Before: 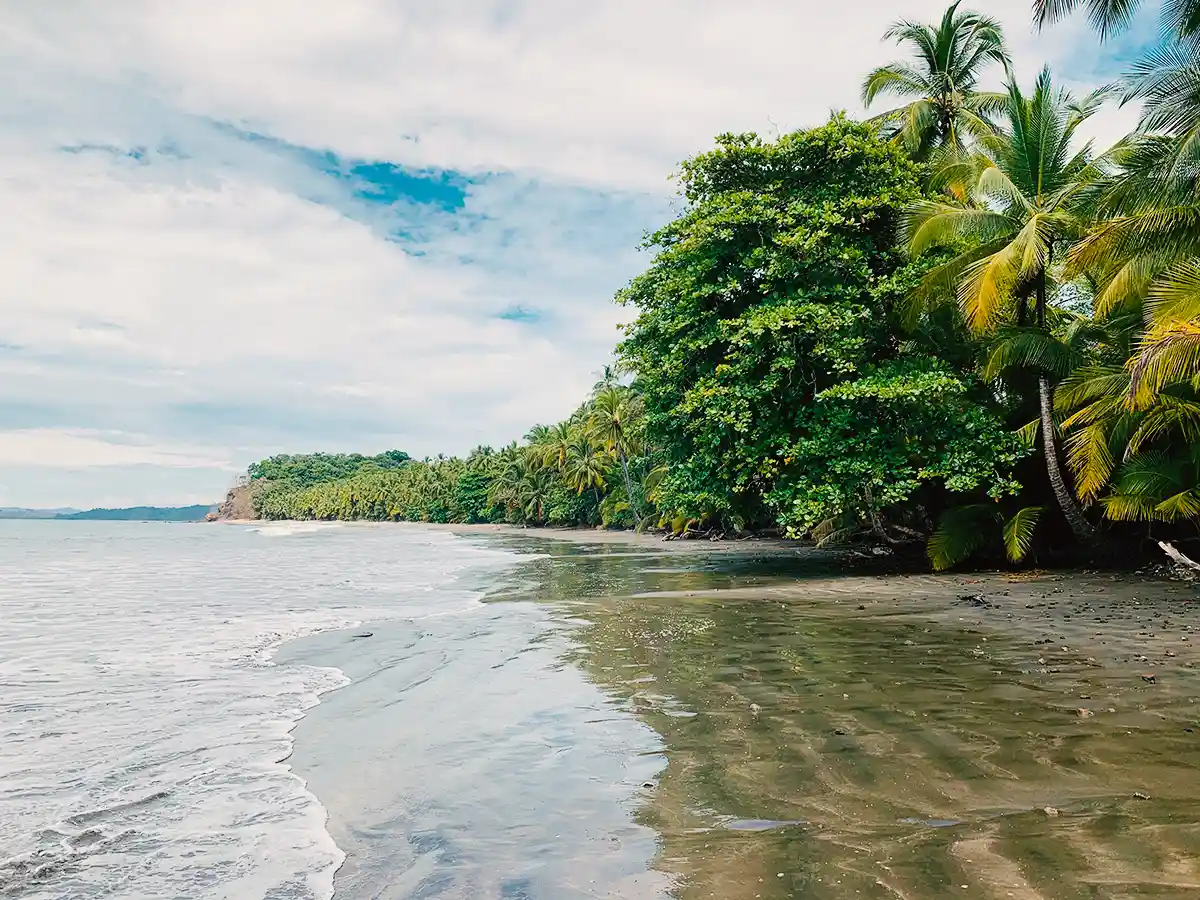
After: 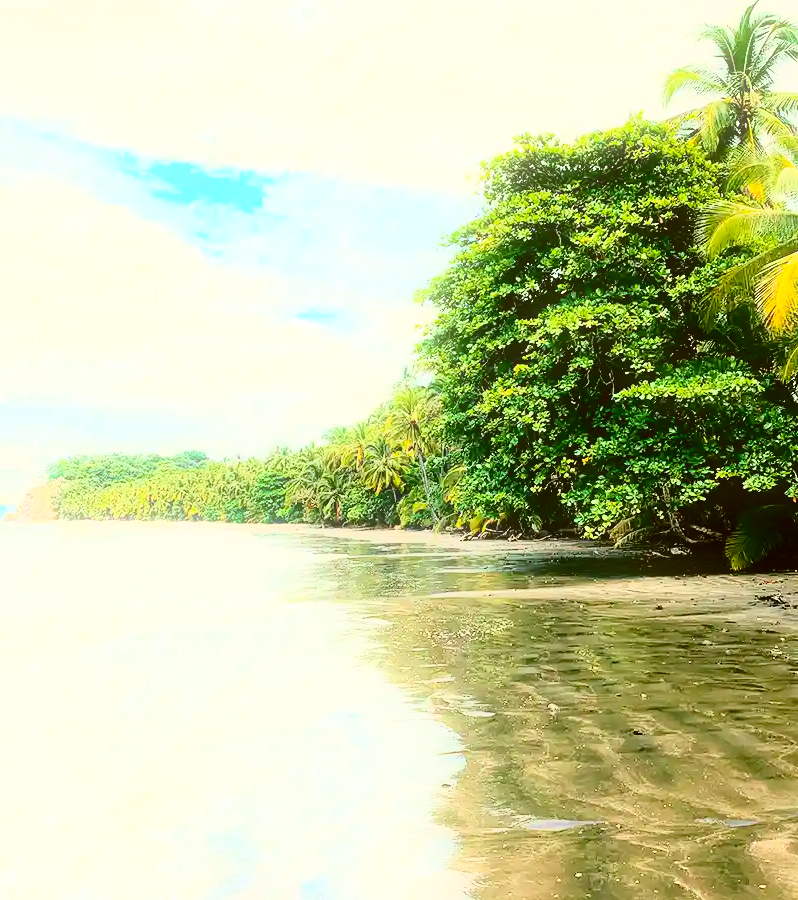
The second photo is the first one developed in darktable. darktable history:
bloom: size 5%, threshold 95%, strength 15%
crop: left 16.899%, right 16.556%
color correction: highlights a* -1.43, highlights b* 10.12, shadows a* 0.395, shadows b* 19.35
color balance rgb: on, module defaults
exposure: black level correction 0.002, exposure 0.15 EV, compensate highlight preservation false
contrast brightness saturation: contrast 0.08, saturation 0.2
tone curve: curves: ch0 [(0, 0) (0.003, 0.002) (0.011, 0.008) (0.025, 0.019) (0.044, 0.034) (0.069, 0.053) (0.1, 0.079) (0.136, 0.127) (0.177, 0.191) (0.224, 0.274) (0.277, 0.367) (0.335, 0.465) (0.399, 0.552) (0.468, 0.643) (0.543, 0.737) (0.623, 0.82) (0.709, 0.891) (0.801, 0.928) (0.898, 0.963) (1, 1)], color space Lab, independent channels, preserve colors none
